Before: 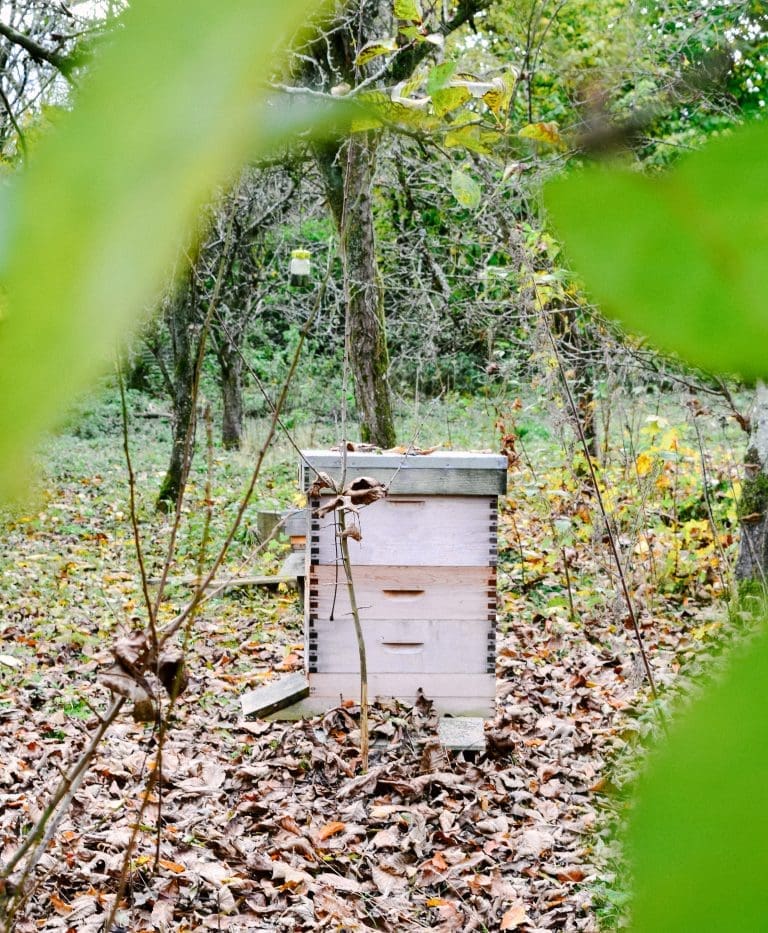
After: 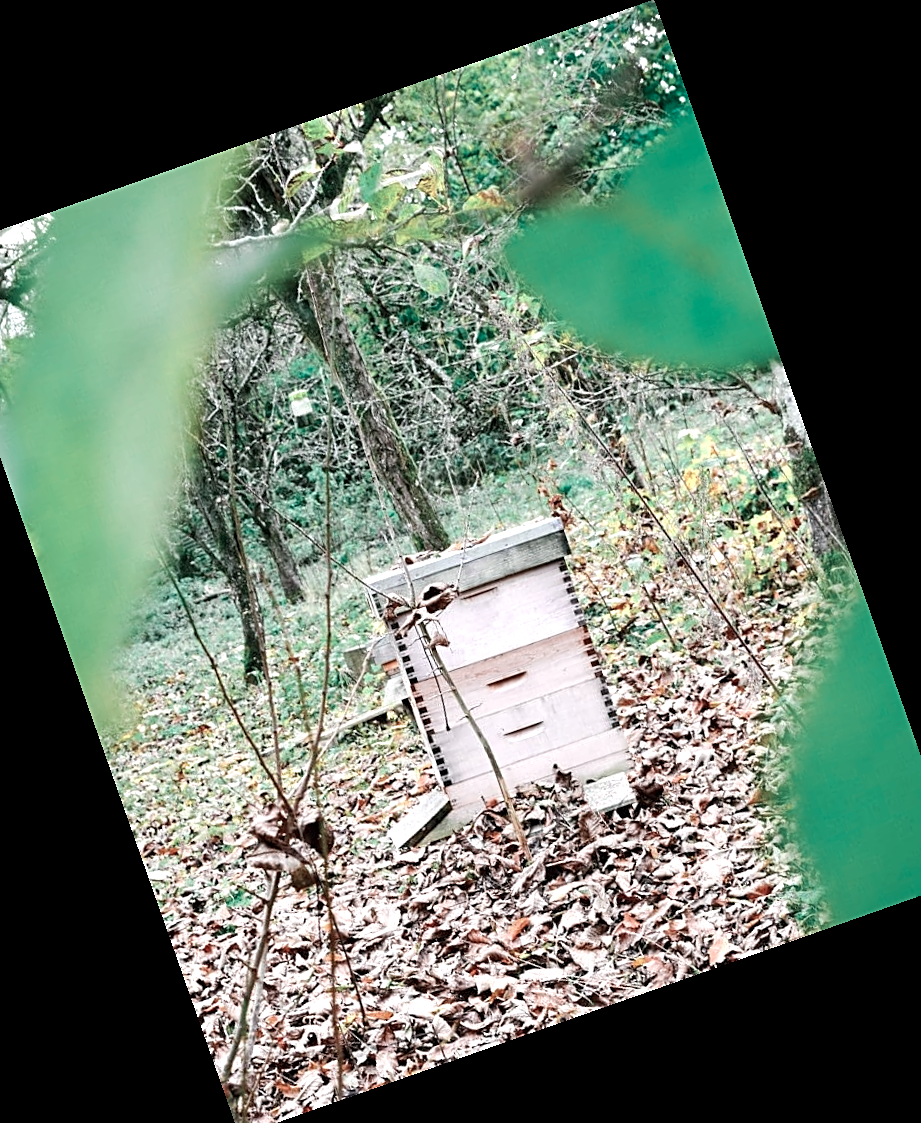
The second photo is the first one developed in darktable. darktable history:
sharpen: on, module defaults
crop and rotate: angle 19.43°, left 6.812%, right 4.125%, bottom 1.087%
exposure: exposure 0.485 EV, compensate highlight preservation false
color contrast: blue-yellow contrast 0.62
color zones: curves: ch0 [(0, 0.5) (0.125, 0.4) (0.25, 0.5) (0.375, 0.4) (0.5, 0.4) (0.625, 0.6) (0.75, 0.6) (0.875, 0.5)]; ch1 [(0, 0.35) (0.125, 0.45) (0.25, 0.35) (0.375, 0.35) (0.5, 0.35) (0.625, 0.35) (0.75, 0.45) (0.875, 0.35)]; ch2 [(0, 0.6) (0.125, 0.5) (0.25, 0.5) (0.375, 0.6) (0.5, 0.6) (0.625, 0.5) (0.75, 0.5) (0.875, 0.5)]
